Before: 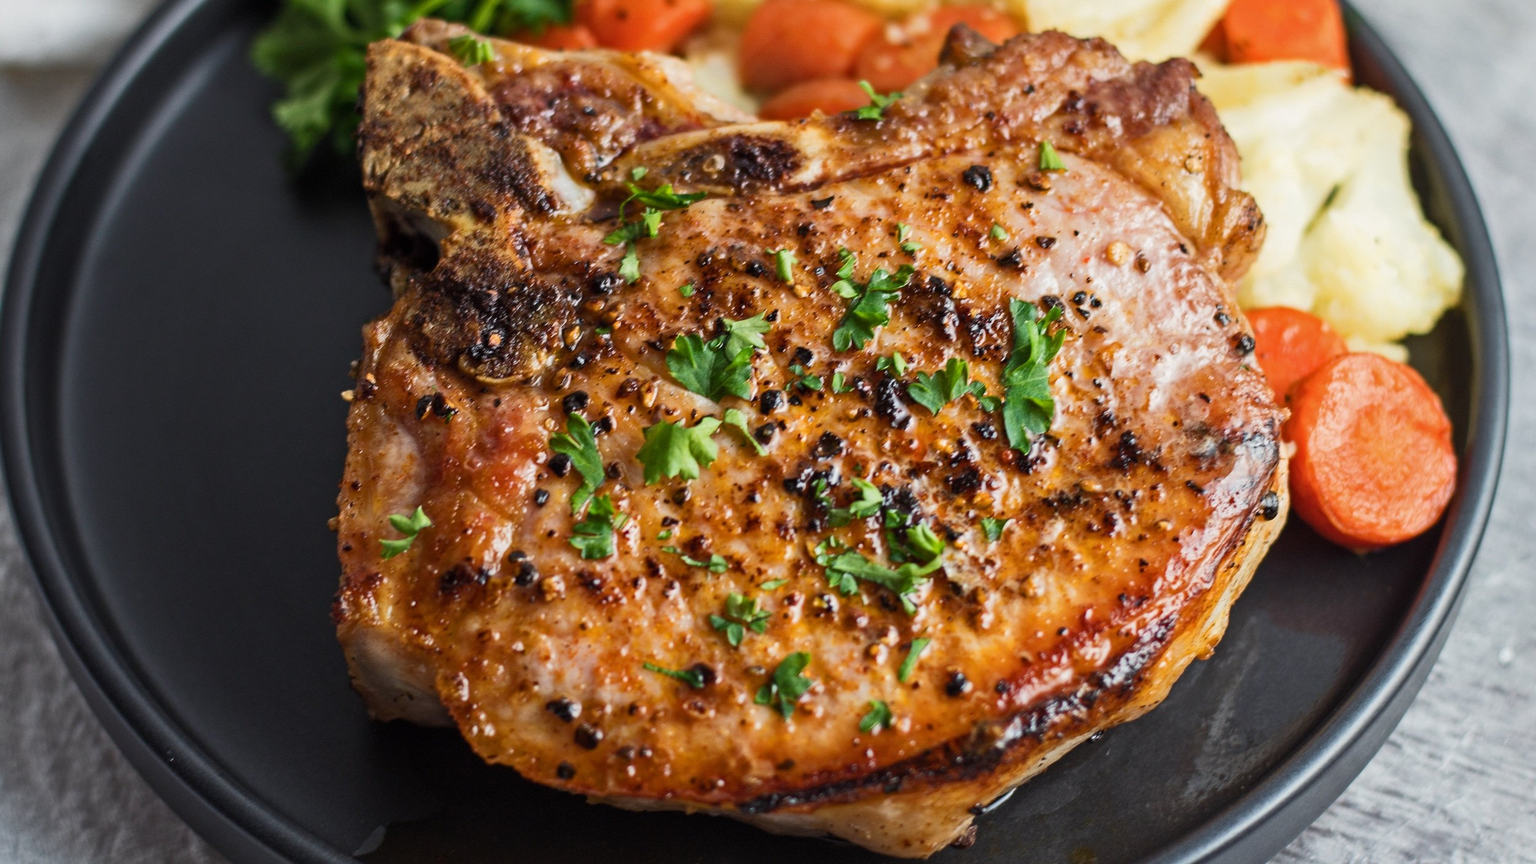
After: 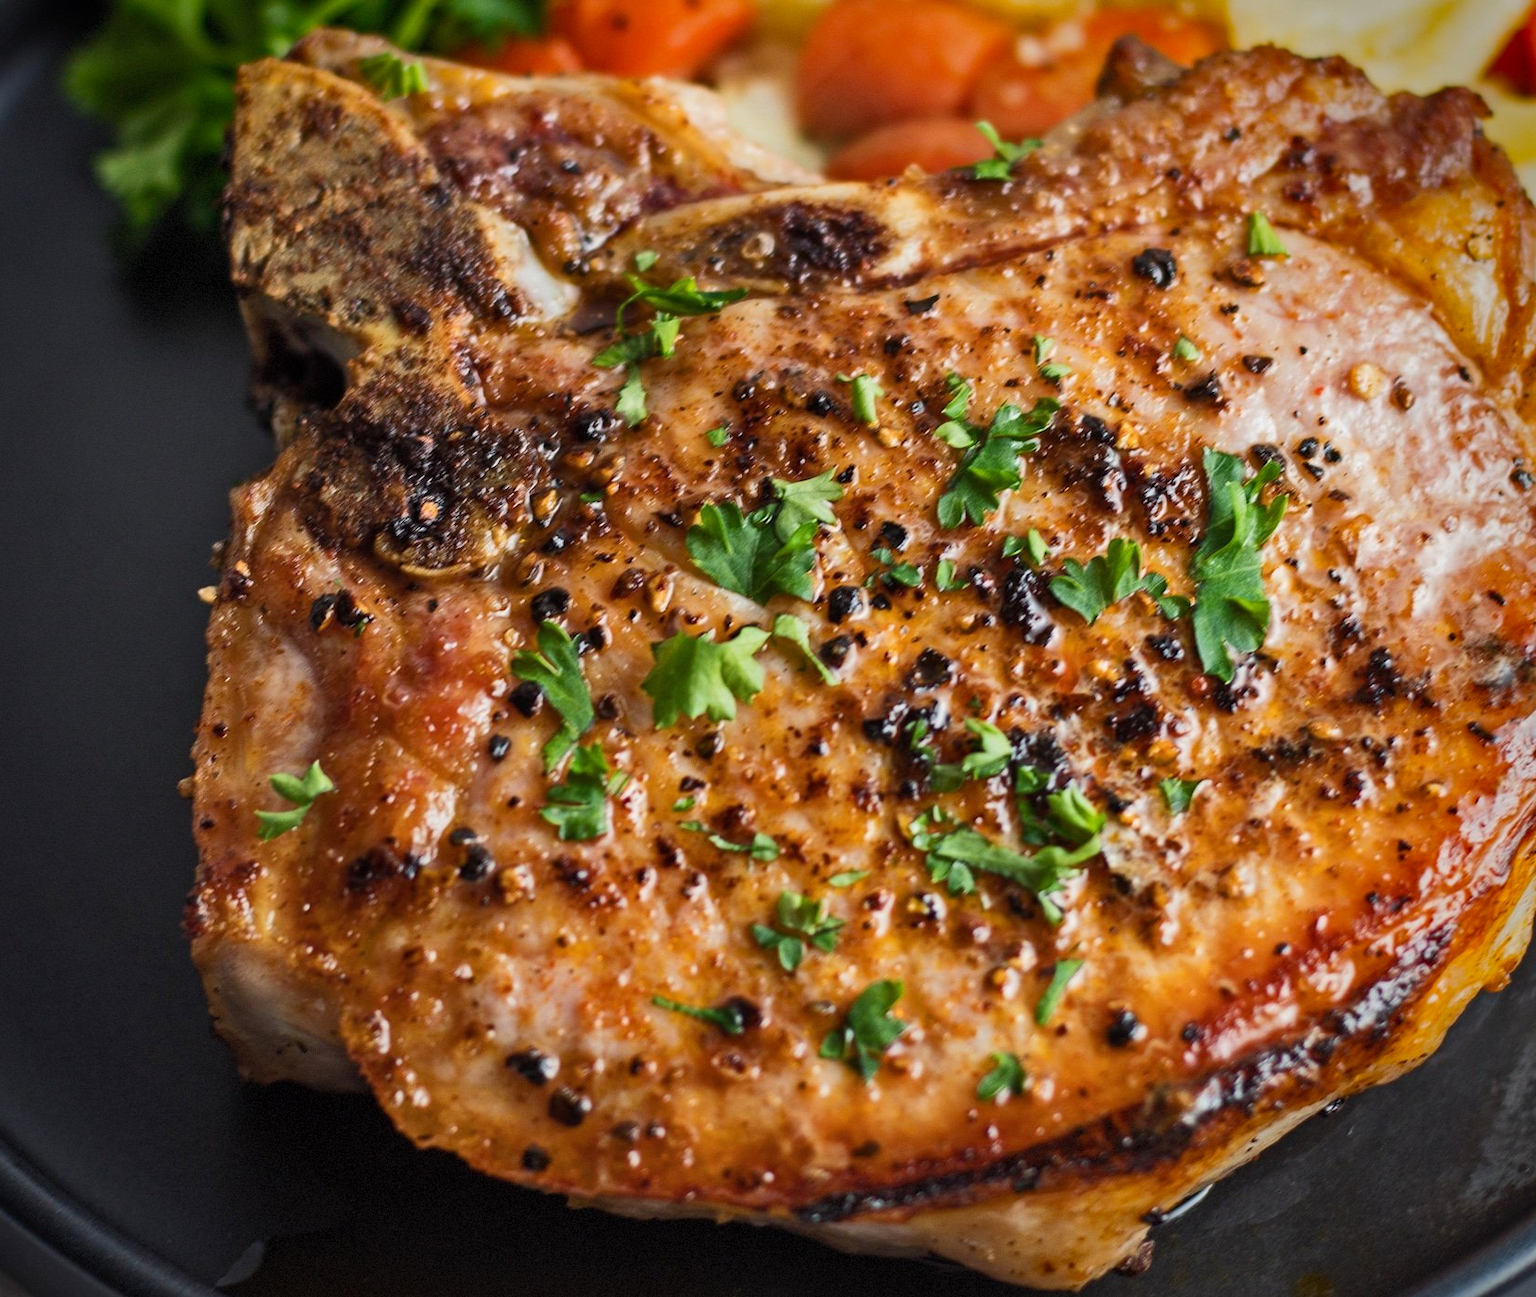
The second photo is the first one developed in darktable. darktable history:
crop and rotate: left 13.649%, right 19.8%
shadows and highlights: shadows 33.87, highlights -45.94, compress 49.83%, soften with gaussian
vignetting: fall-off start 75.23%, saturation 0.386, width/height ratio 1.084, dithering 8-bit output
